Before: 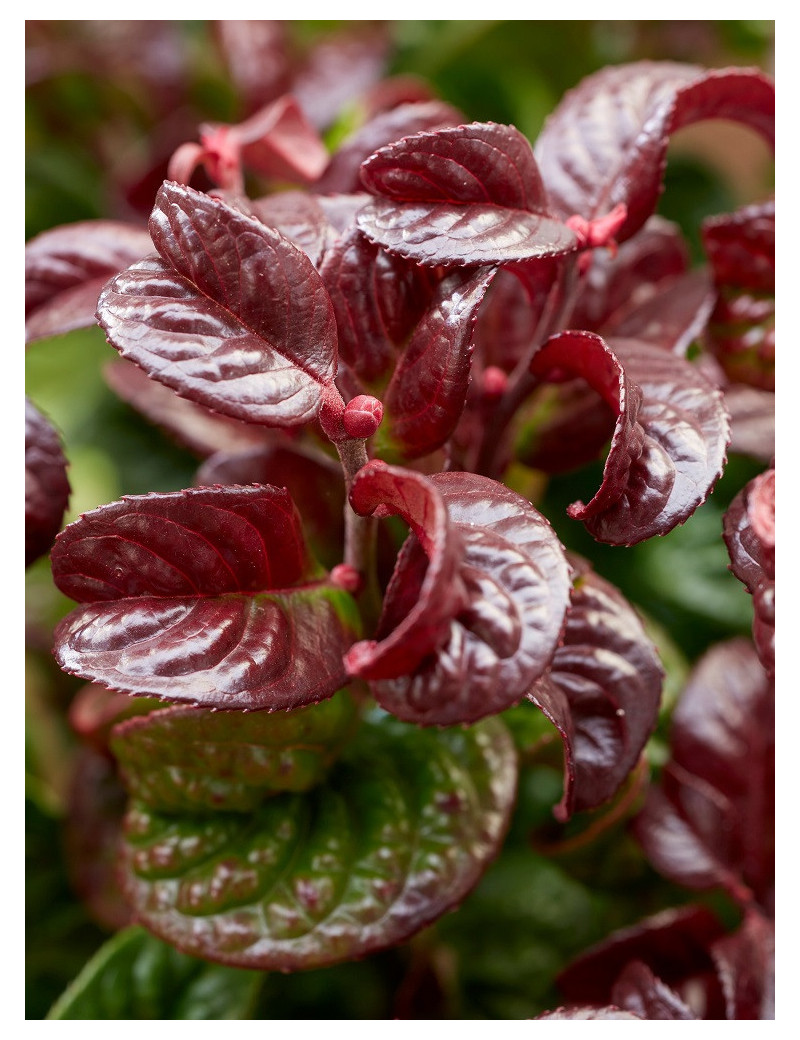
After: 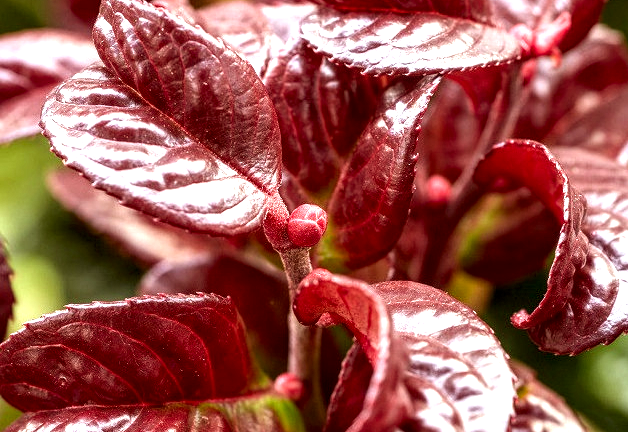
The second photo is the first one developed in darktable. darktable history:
exposure: exposure 0.781 EV, compensate highlight preservation false
local contrast: detail 154%
rgb levels: mode RGB, independent channels, levels [[0, 0.5, 1], [0, 0.521, 1], [0, 0.536, 1]]
crop: left 7.036%, top 18.398%, right 14.379%, bottom 40.043%
